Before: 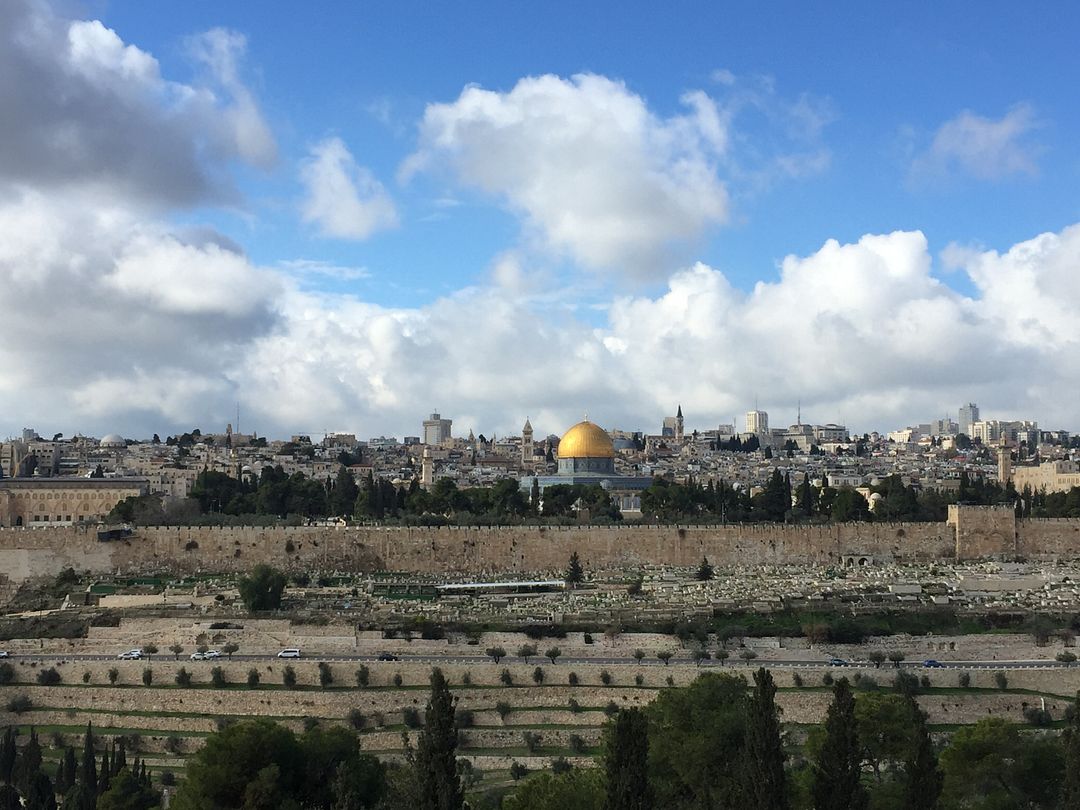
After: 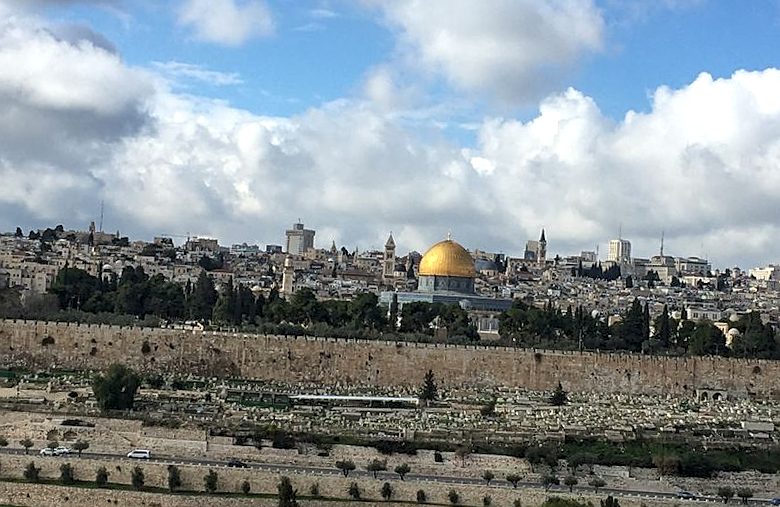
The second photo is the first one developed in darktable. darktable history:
local contrast: detail 130%
crop and rotate: angle -3.37°, left 9.79%, top 20.73%, right 12.42%, bottom 11.82%
sharpen: on, module defaults
